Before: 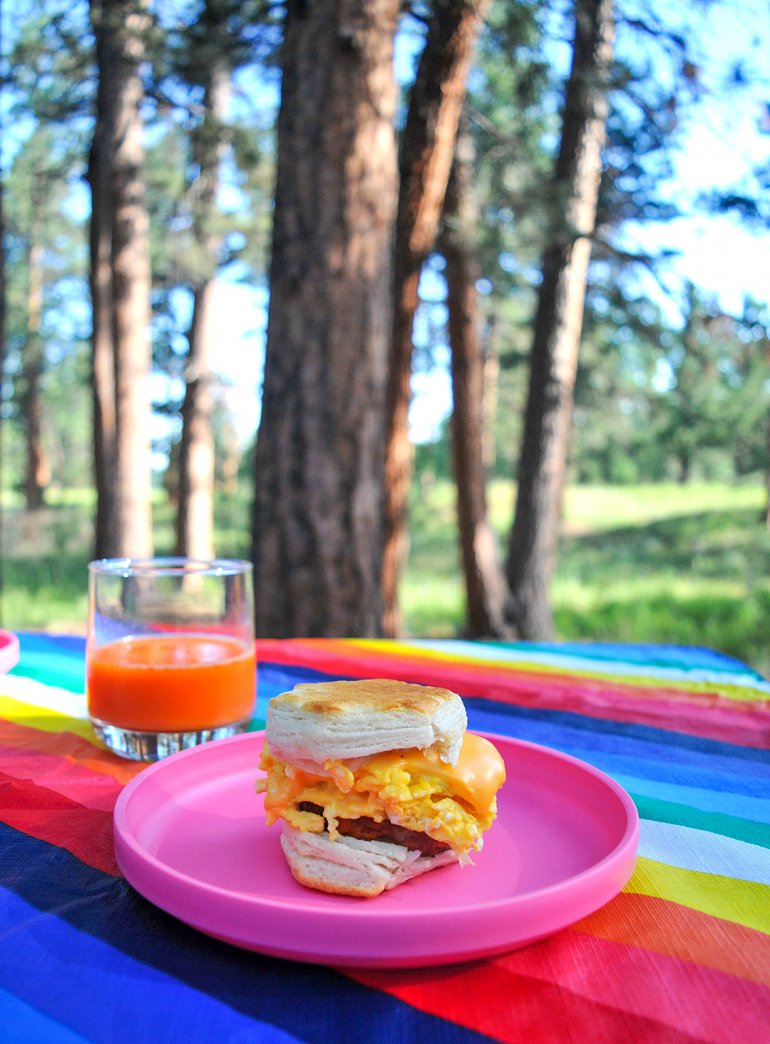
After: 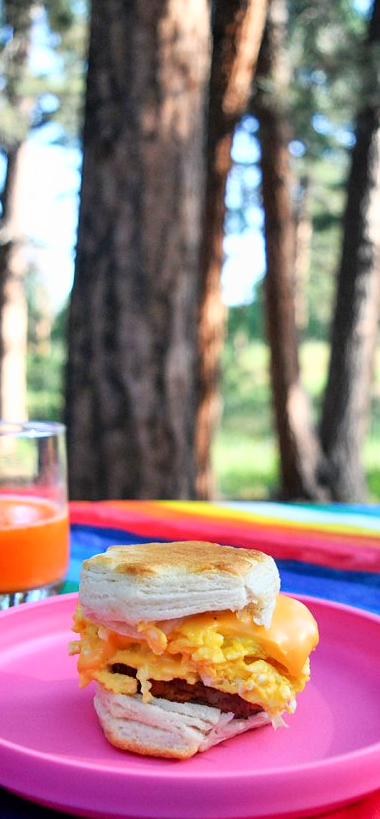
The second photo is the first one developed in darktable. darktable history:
shadows and highlights: shadows -62.32, white point adjustment -5.22, highlights 61.59
crop and rotate: angle 0.02°, left 24.353%, top 13.219%, right 26.156%, bottom 8.224%
